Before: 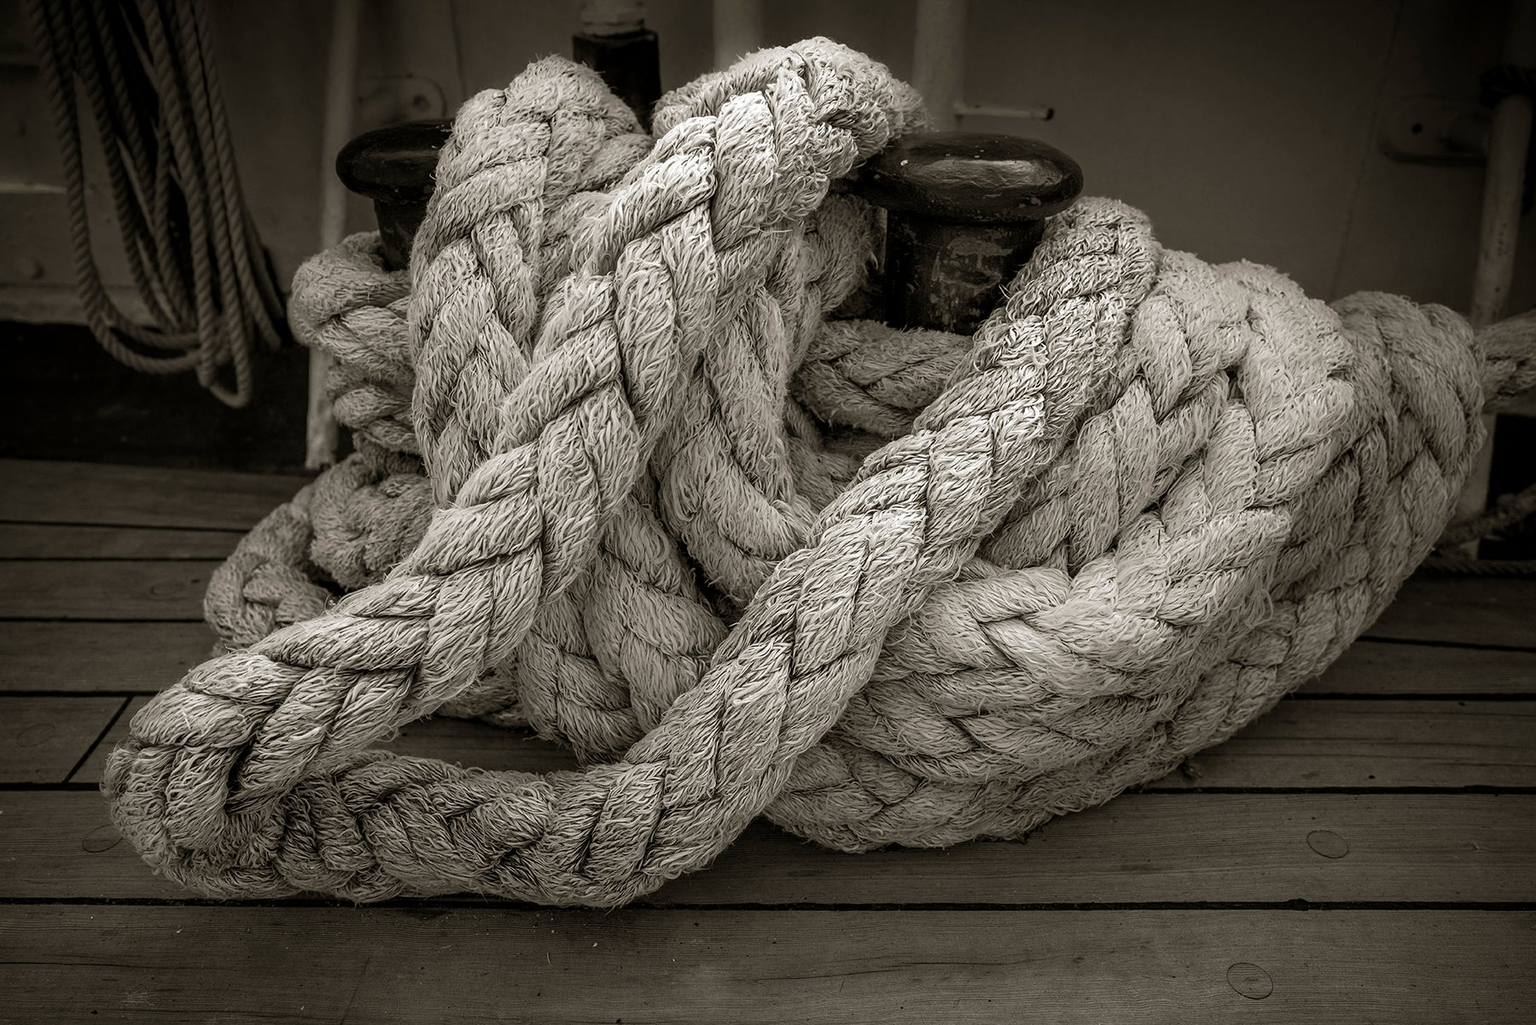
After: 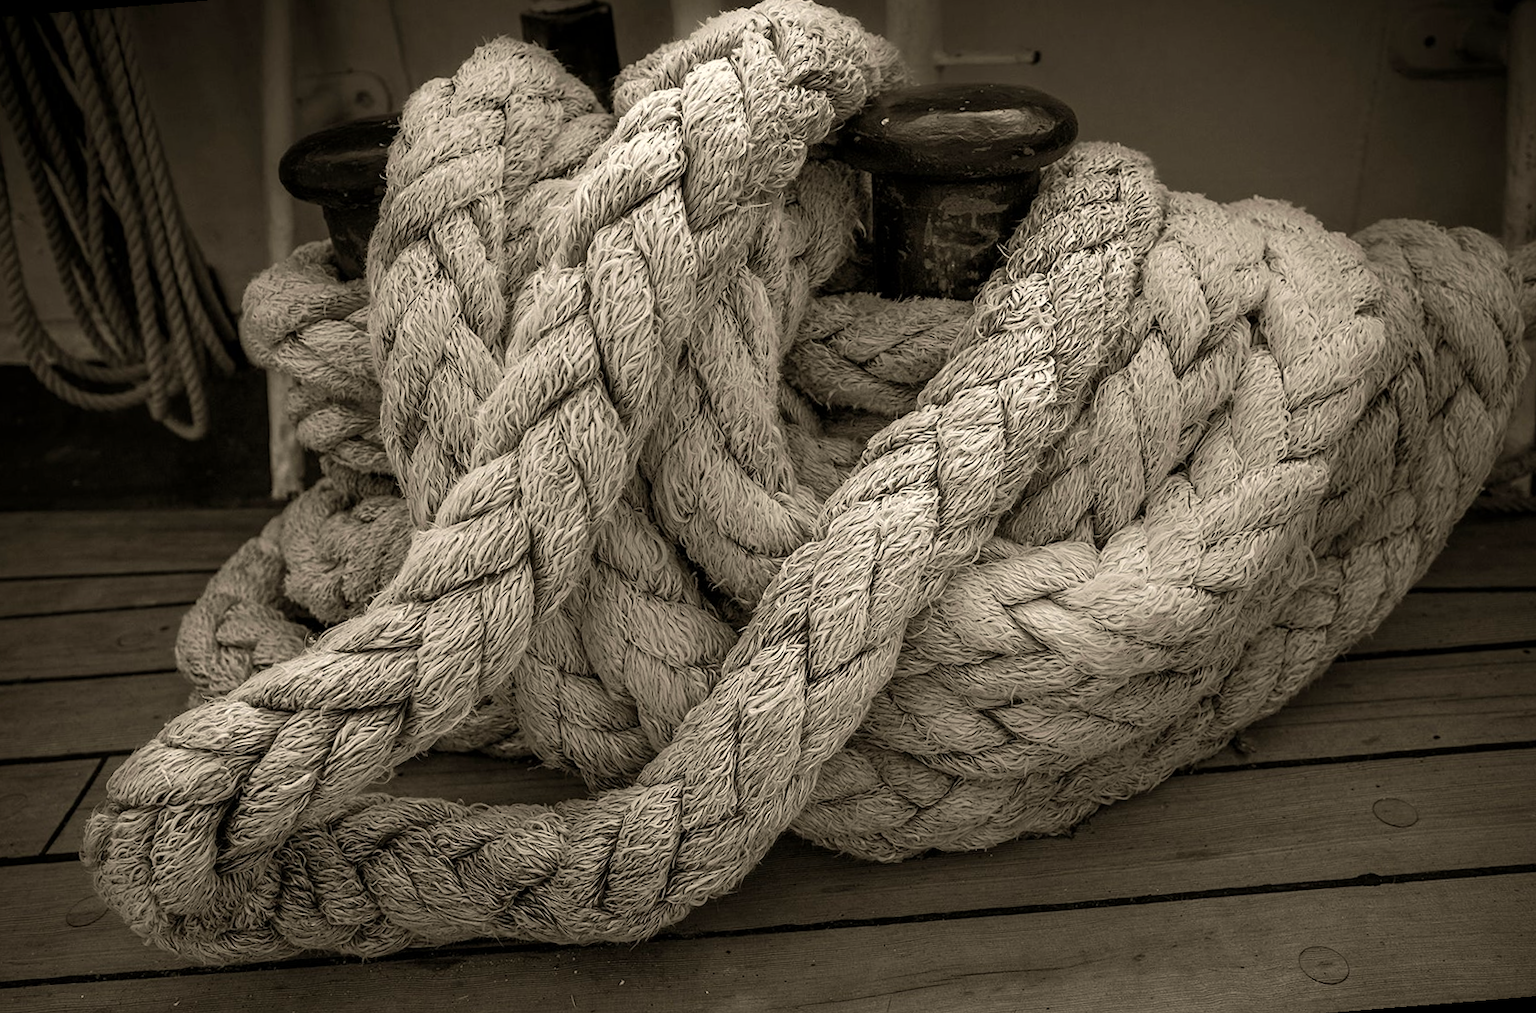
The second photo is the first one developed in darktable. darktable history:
rotate and perspective: rotation -4.57°, crop left 0.054, crop right 0.944, crop top 0.087, crop bottom 0.914
color calibration: x 0.329, y 0.345, temperature 5633 K
